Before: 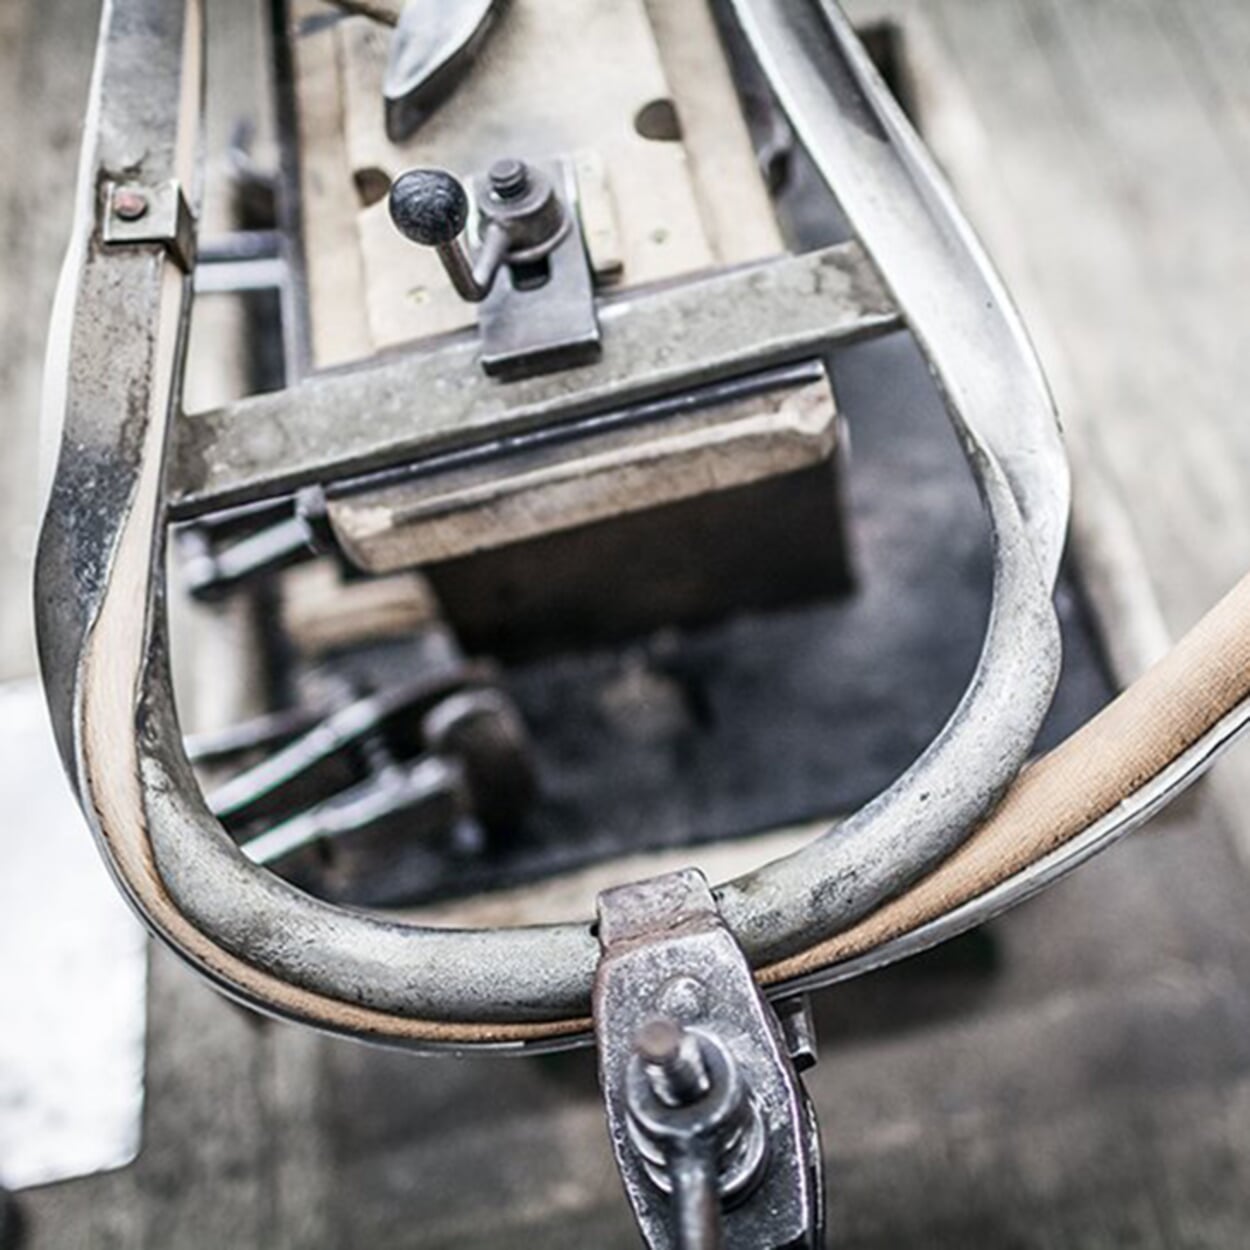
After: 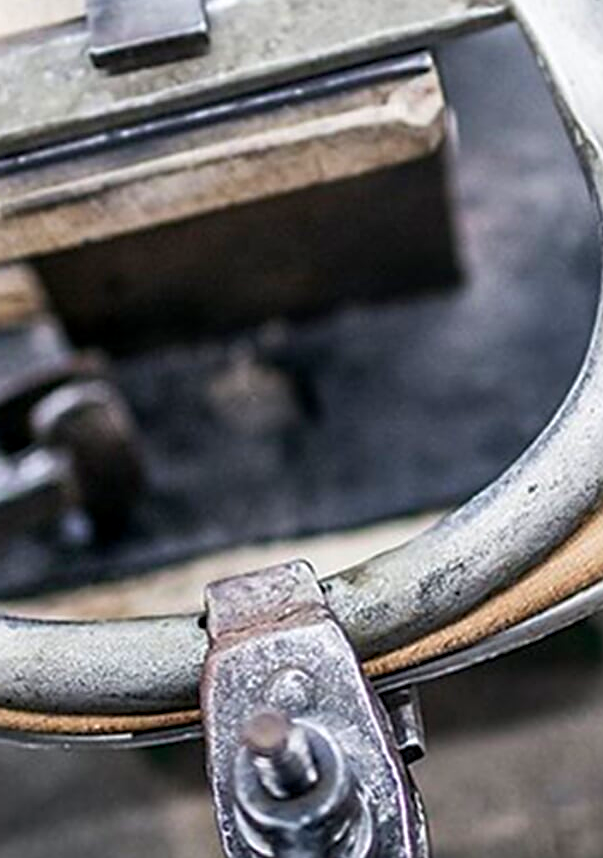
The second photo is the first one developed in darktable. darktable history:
color balance rgb: linear chroma grading › global chroma 15%, perceptual saturation grading › global saturation 30%
sharpen: on, module defaults
crop: left 31.379%, top 24.658%, right 20.326%, bottom 6.628%
exposure: black level correction 0.001, compensate highlight preservation false
